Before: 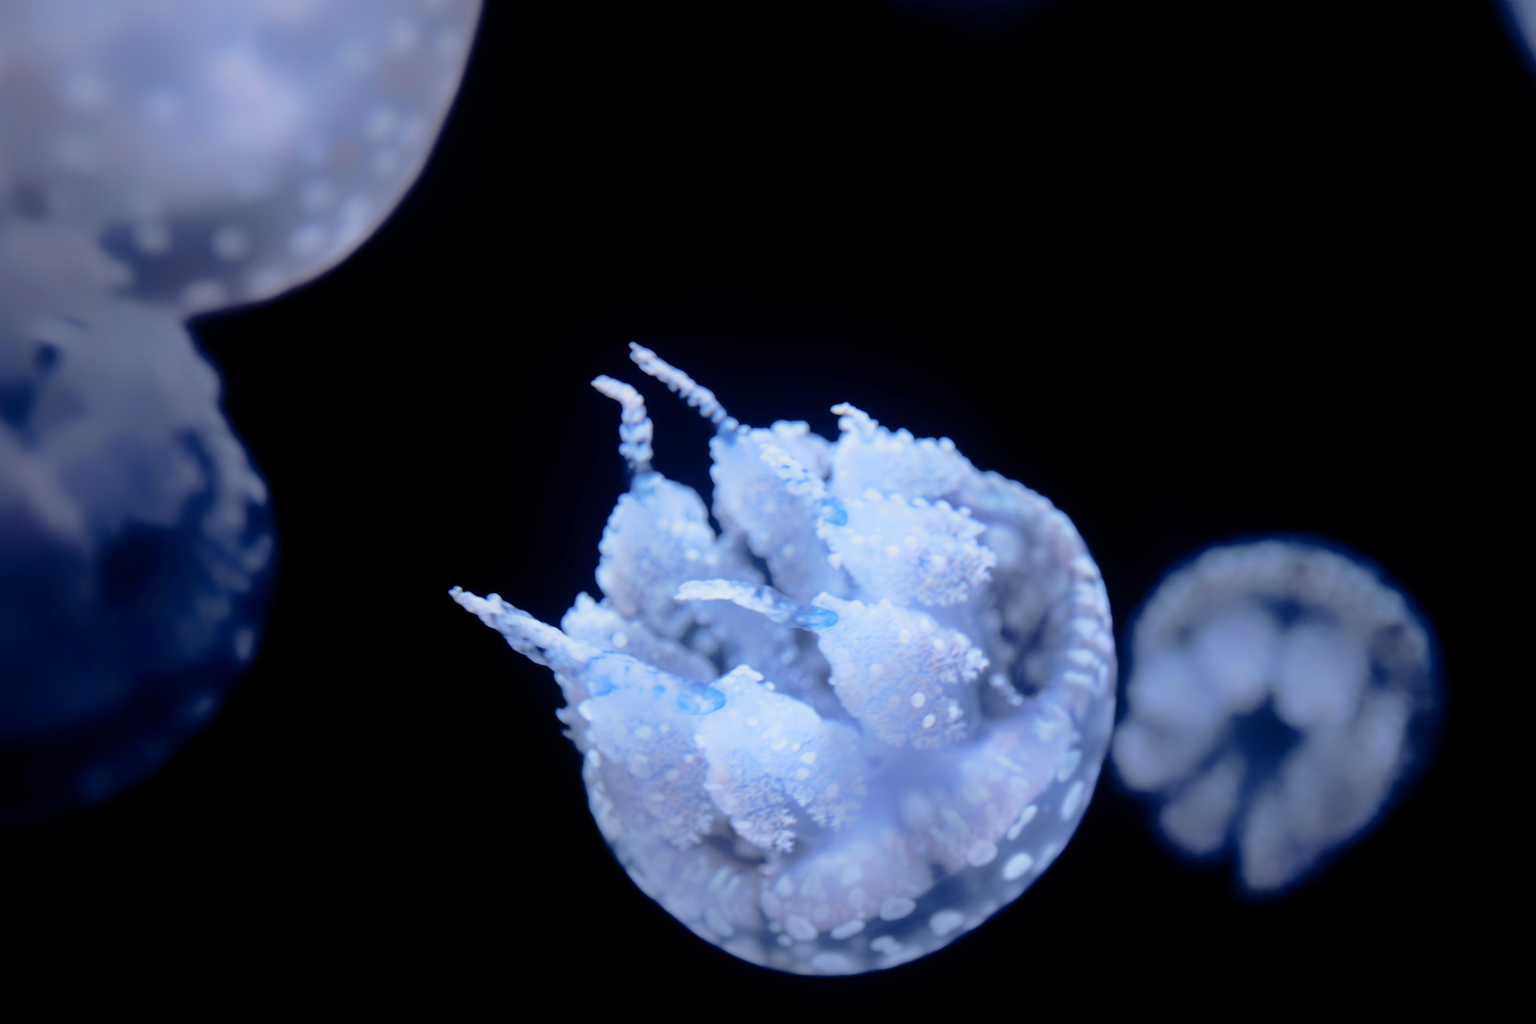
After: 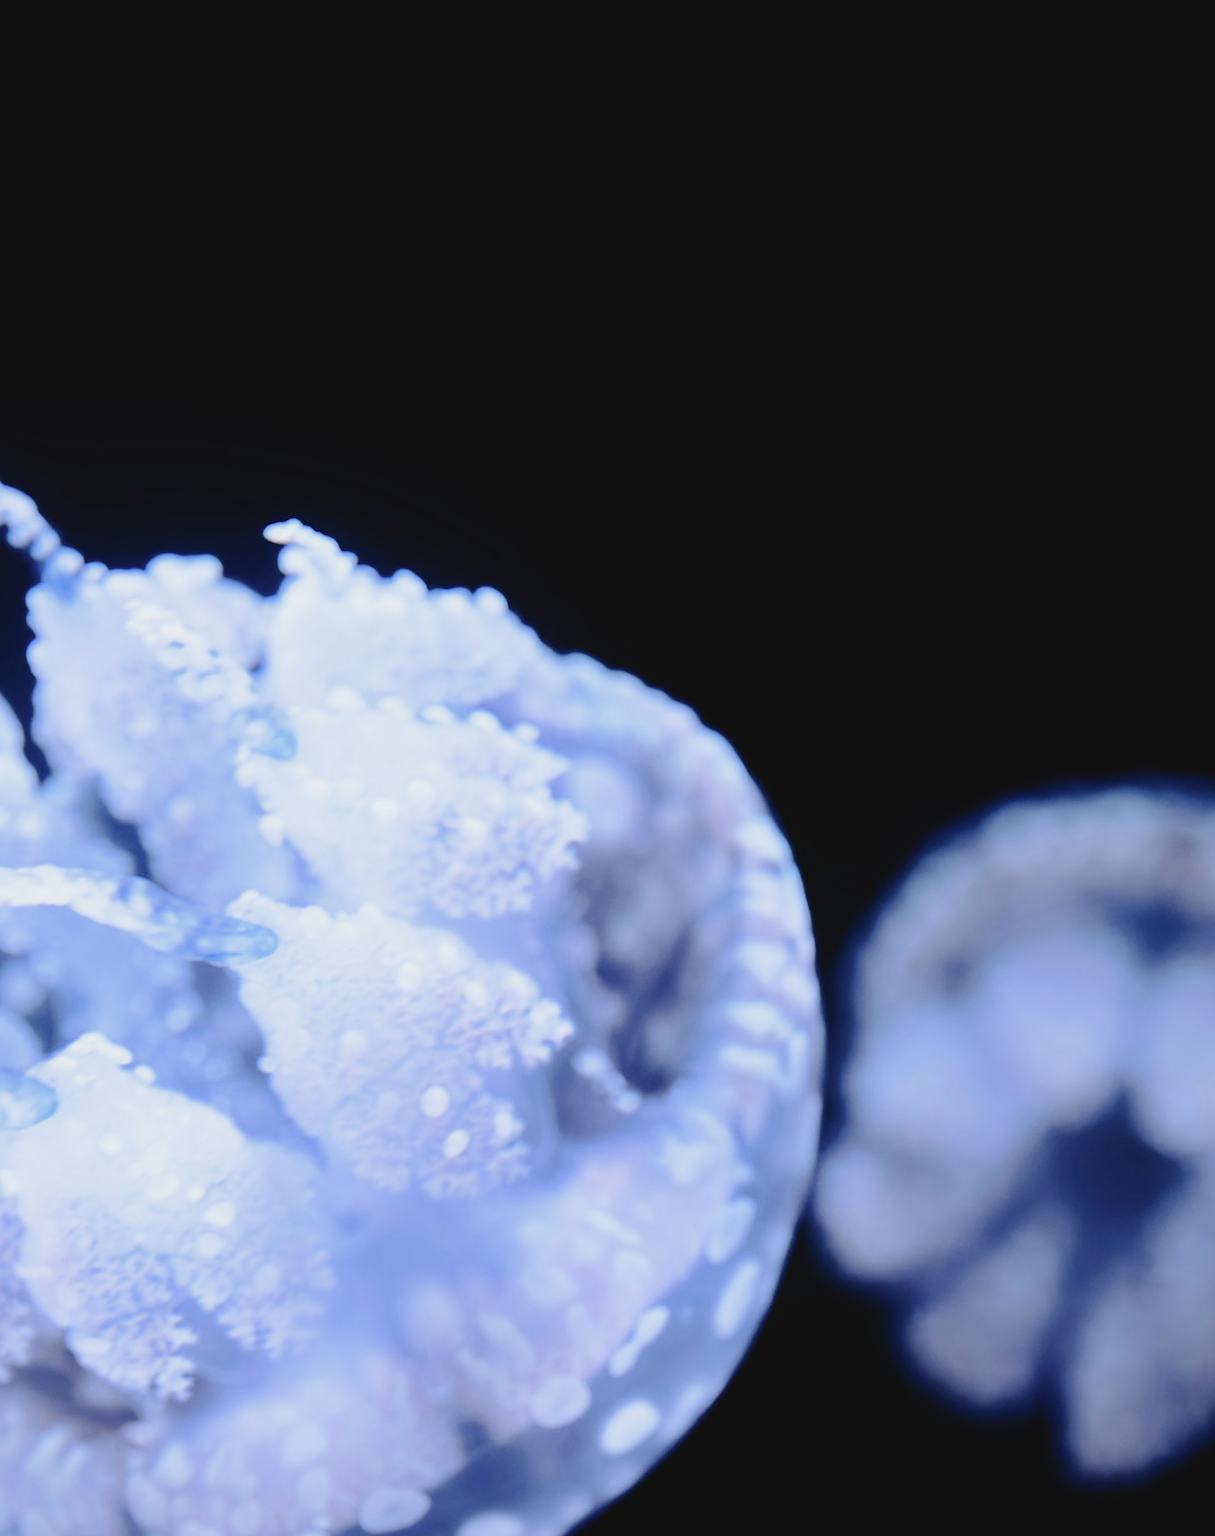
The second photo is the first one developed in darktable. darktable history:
crop: left 45.324%, top 13.41%, right 14.217%, bottom 9.911%
sharpen: on, module defaults
exposure: exposure 0.738 EV, compensate highlight preservation false
contrast brightness saturation: contrast -0.104, saturation -0.099
filmic rgb: middle gray luminance 21.7%, black relative exposure -14.06 EV, white relative exposure 2.98 EV, target black luminance 0%, hardness 8.73, latitude 60.09%, contrast 1.208, highlights saturation mix 5.84%, shadows ↔ highlights balance 40.85%
